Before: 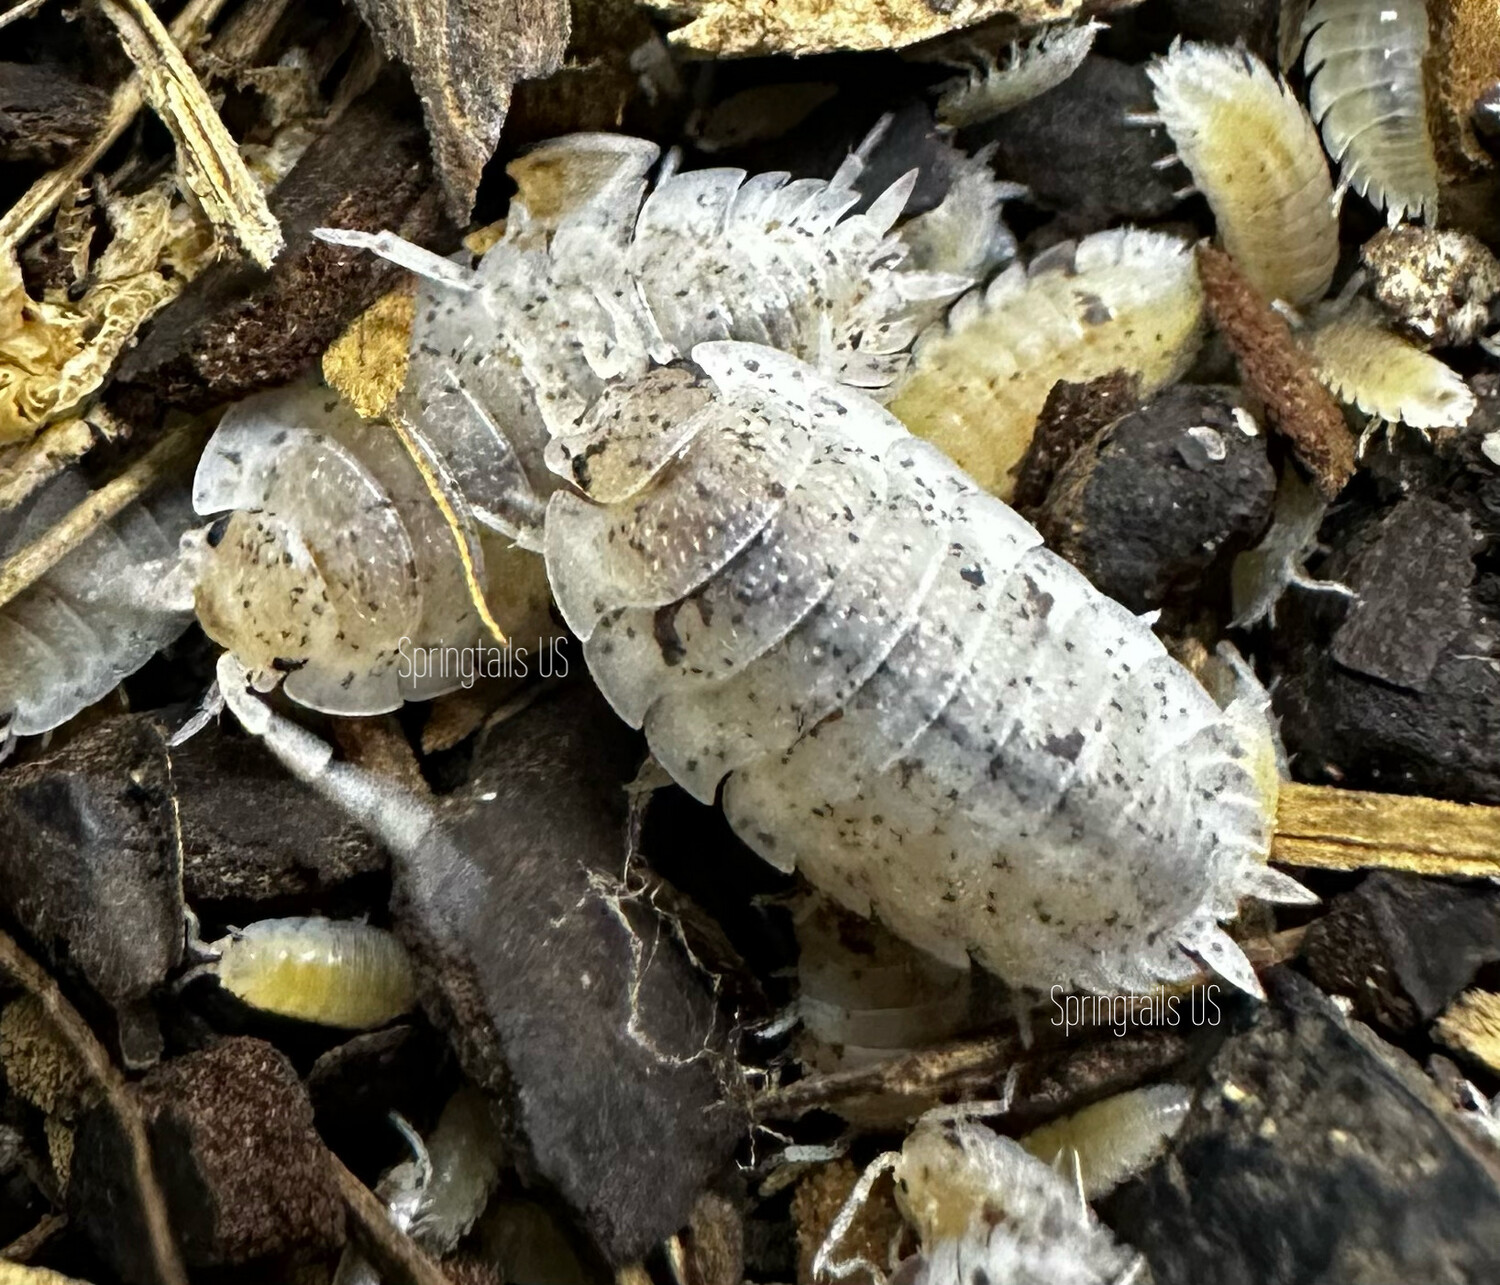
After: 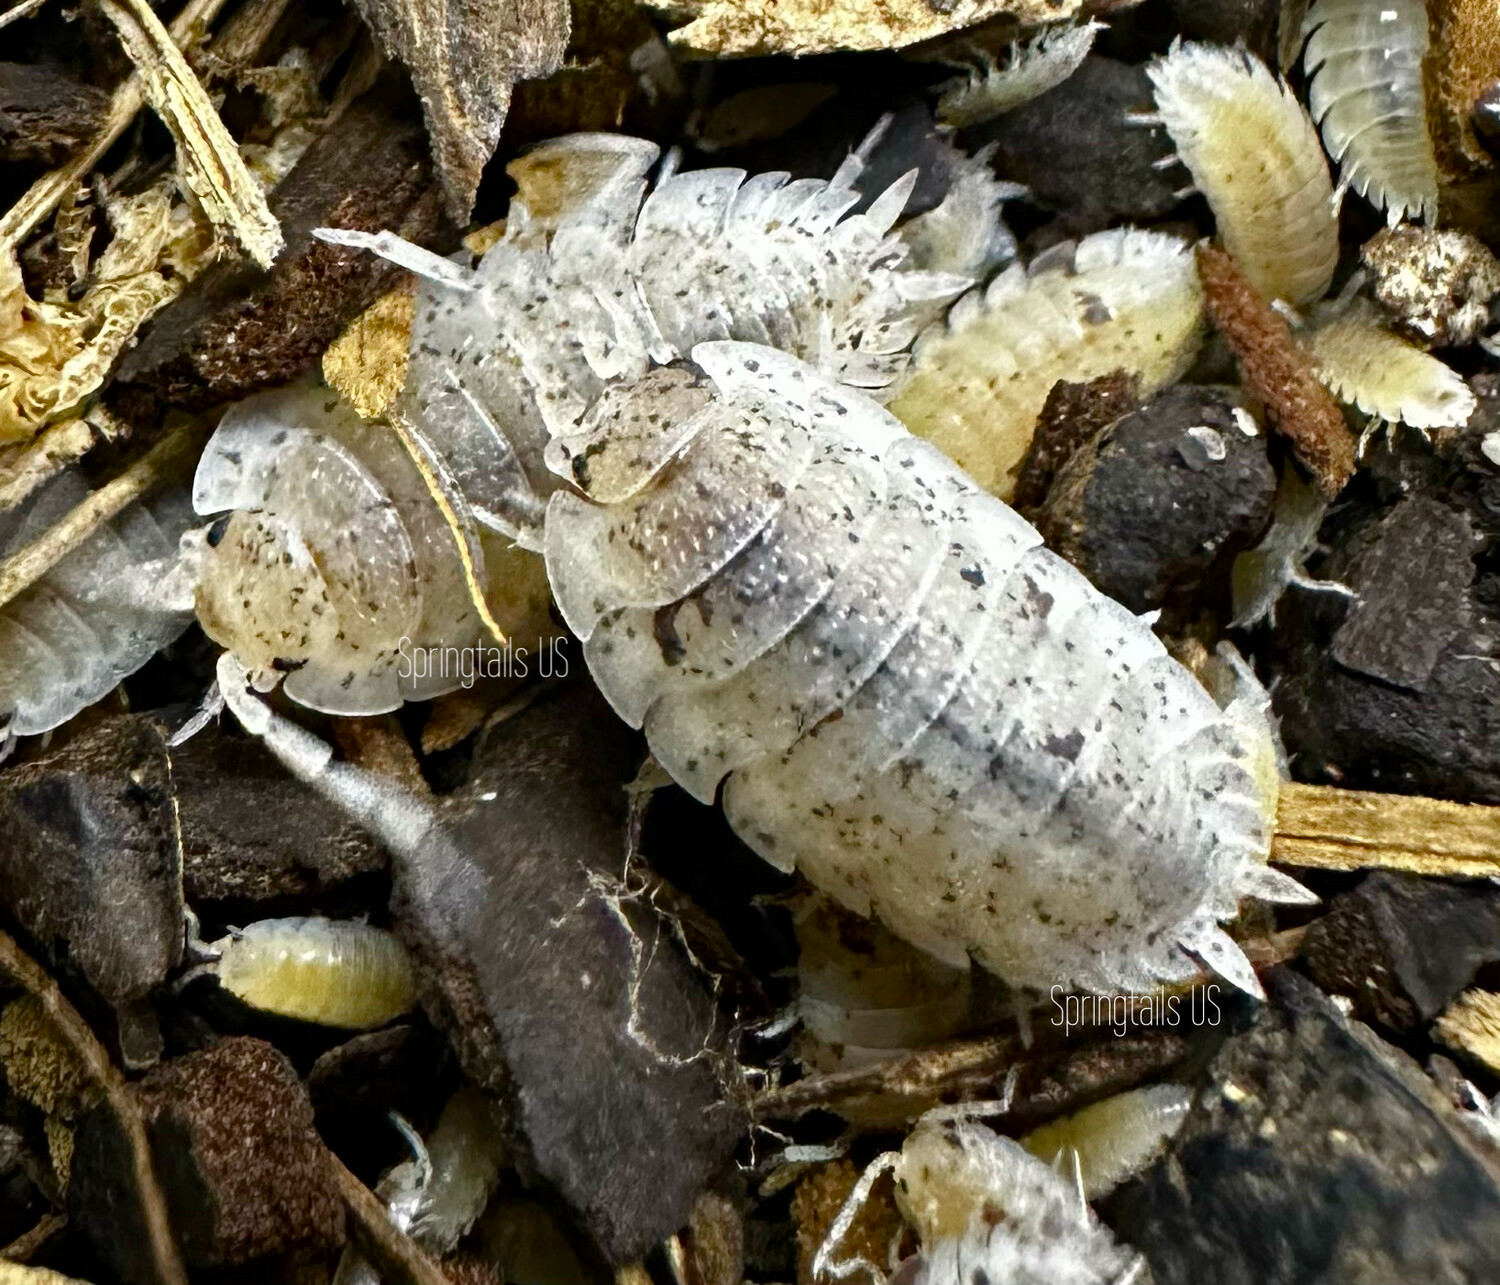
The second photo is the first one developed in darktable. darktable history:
contrast brightness saturation: contrast 0.044, saturation 0.163
color balance rgb: perceptual saturation grading › global saturation 0.981%, perceptual saturation grading › highlights -25.77%, perceptual saturation grading › shadows 29.753%
